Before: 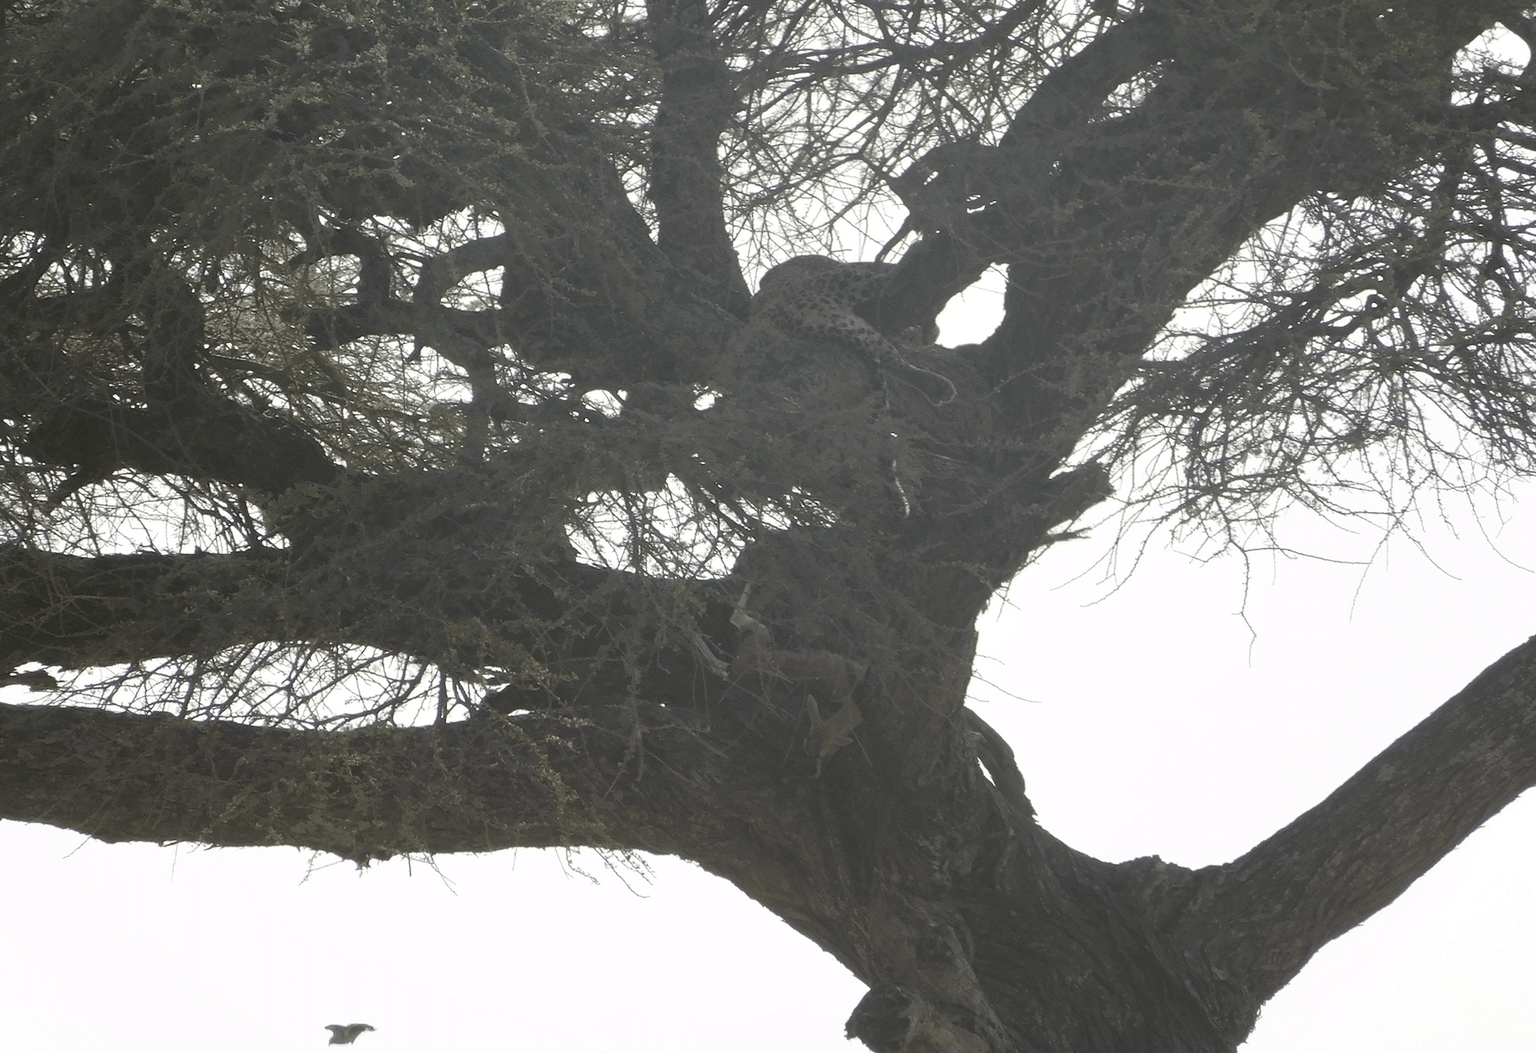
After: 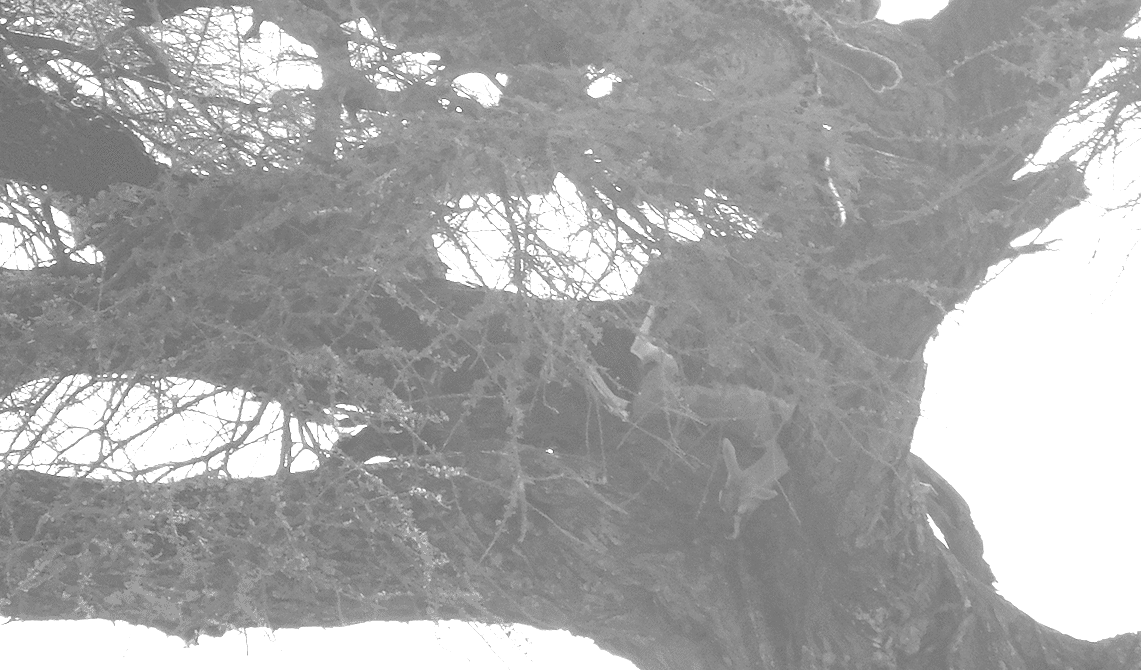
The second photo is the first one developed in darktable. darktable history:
highpass: sharpness 5.84%, contrast boost 8.44%
white balance: red 8, blue 8
crop: left 13.312%, top 31.28%, right 24.627%, bottom 15.582%
local contrast: on, module defaults
